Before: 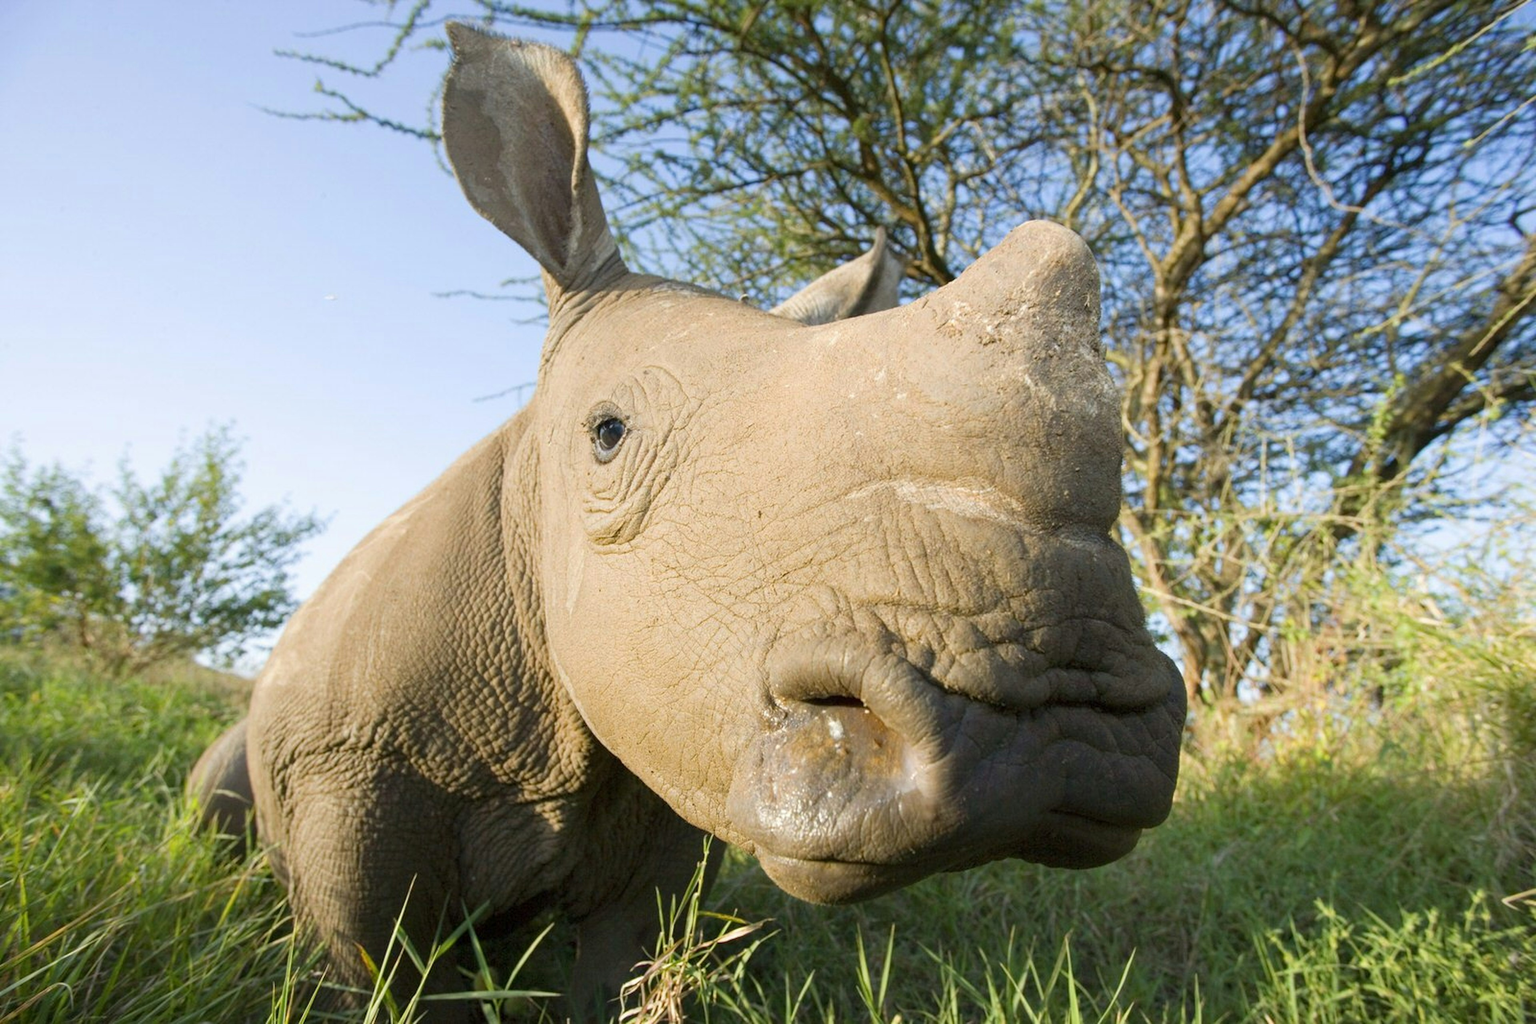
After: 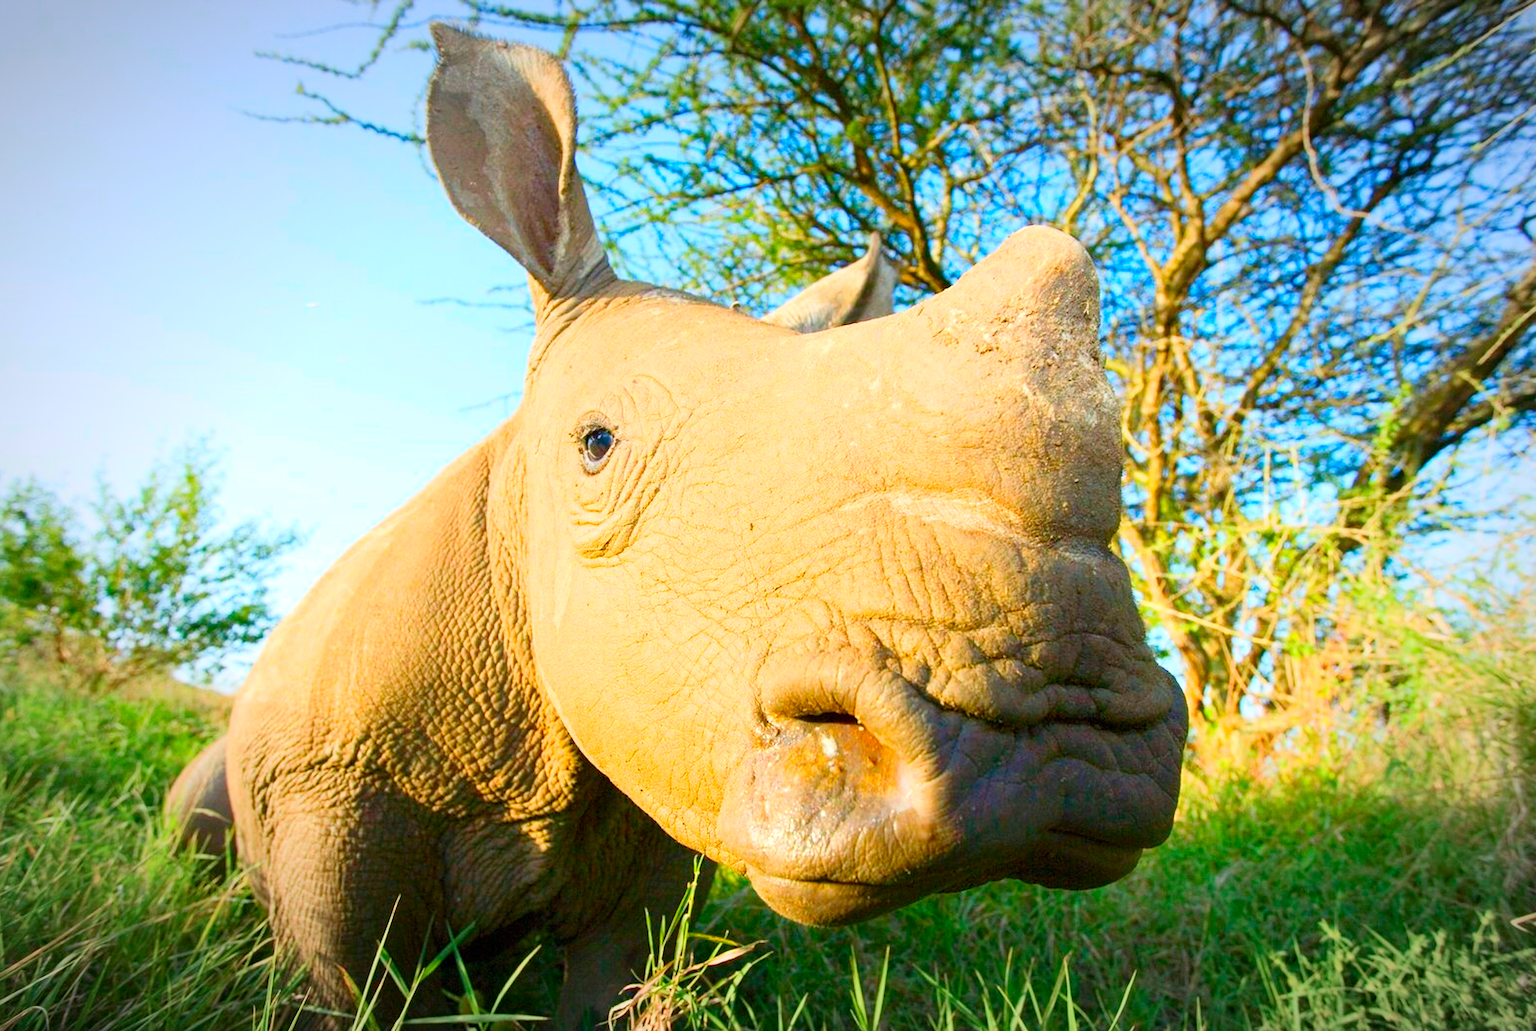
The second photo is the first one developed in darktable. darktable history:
color balance rgb: shadows lift › chroma 3.169%, shadows lift › hue 278.32°, perceptual saturation grading › global saturation 20%, perceptual saturation grading › highlights -24.782%, perceptual saturation grading › shadows 25.815%
crop and rotate: left 1.688%, right 0.575%, bottom 1.535%
contrast brightness saturation: contrast 0.197, brightness 0.194, saturation 0.819
exposure: exposure 0.206 EV, compensate highlight preservation false
vignetting: fall-off start 67.85%, fall-off radius 66.99%, automatic ratio true
sharpen: amount 0.213
